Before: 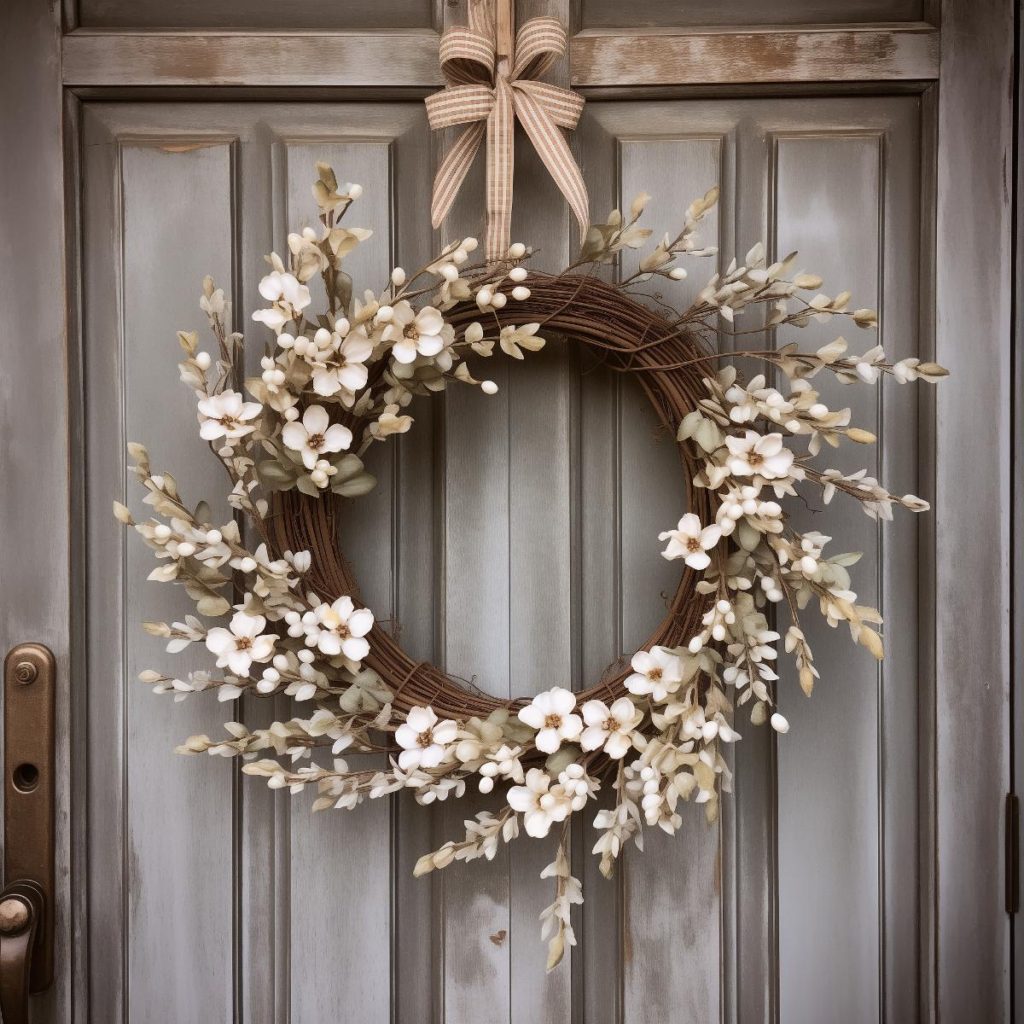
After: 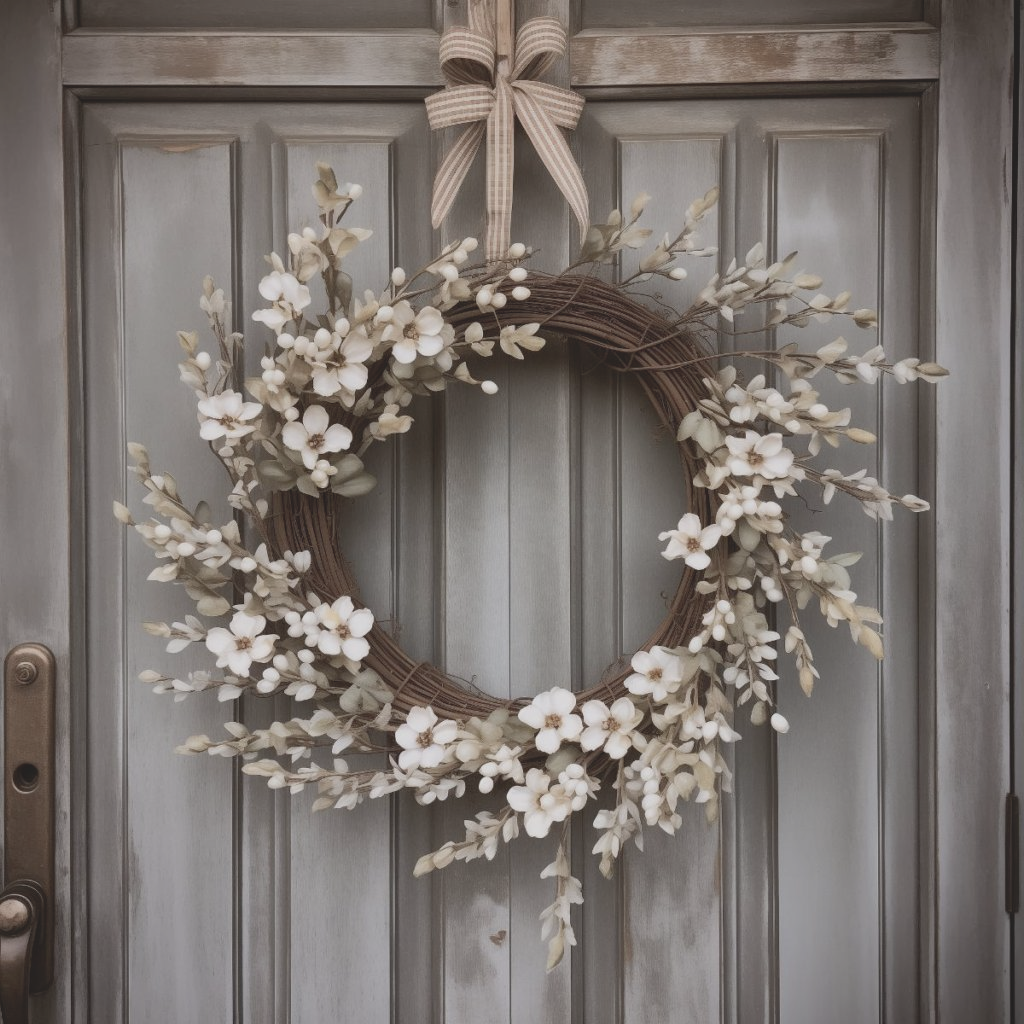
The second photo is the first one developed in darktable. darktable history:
contrast brightness saturation: contrast -0.24, saturation -0.433
